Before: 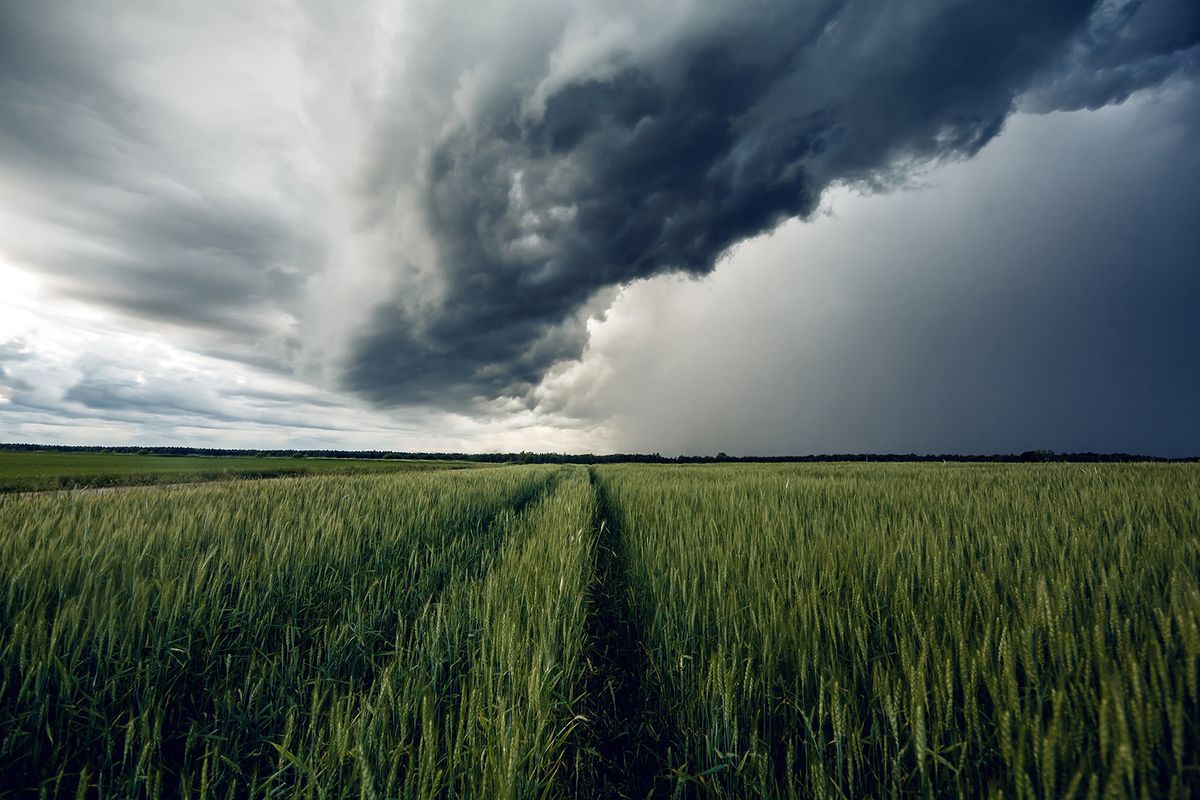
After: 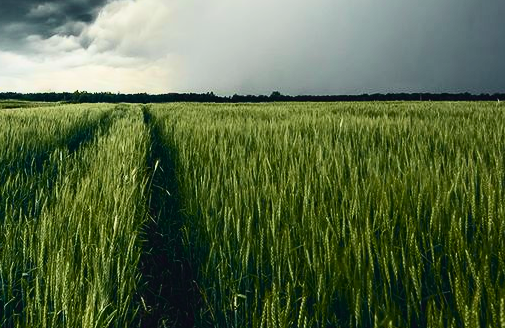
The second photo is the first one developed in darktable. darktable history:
crop: left 37.221%, top 45.169%, right 20.63%, bottom 13.777%
tone curve: curves: ch0 [(0, 0.028) (0.037, 0.05) (0.123, 0.108) (0.19, 0.164) (0.269, 0.247) (0.475, 0.533) (0.595, 0.695) (0.718, 0.823) (0.855, 0.913) (1, 0.982)]; ch1 [(0, 0) (0.243, 0.245) (0.427, 0.41) (0.493, 0.481) (0.505, 0.502) (0.536, 0.545) (0.56, 0.582) (0.611, 0.644) (0.769, 0.807) (1, 1)]; ch2 [(0, 0) (0.249, 0.216) (0.349, 0.321) (0.424, 0.442) (0.476, 0.483) (0.498, 0.499) (0.517, 0.519) (0.532, 0.55) (0.569, 0.608) (0.614, 0.661) (0.706, 0.75) (0.808, 0.809) (0.991, 0.968)], color space Lab, independent channels, preserve colors none
contrast brightness saturation: contrast 0.15, brightness 0.05
